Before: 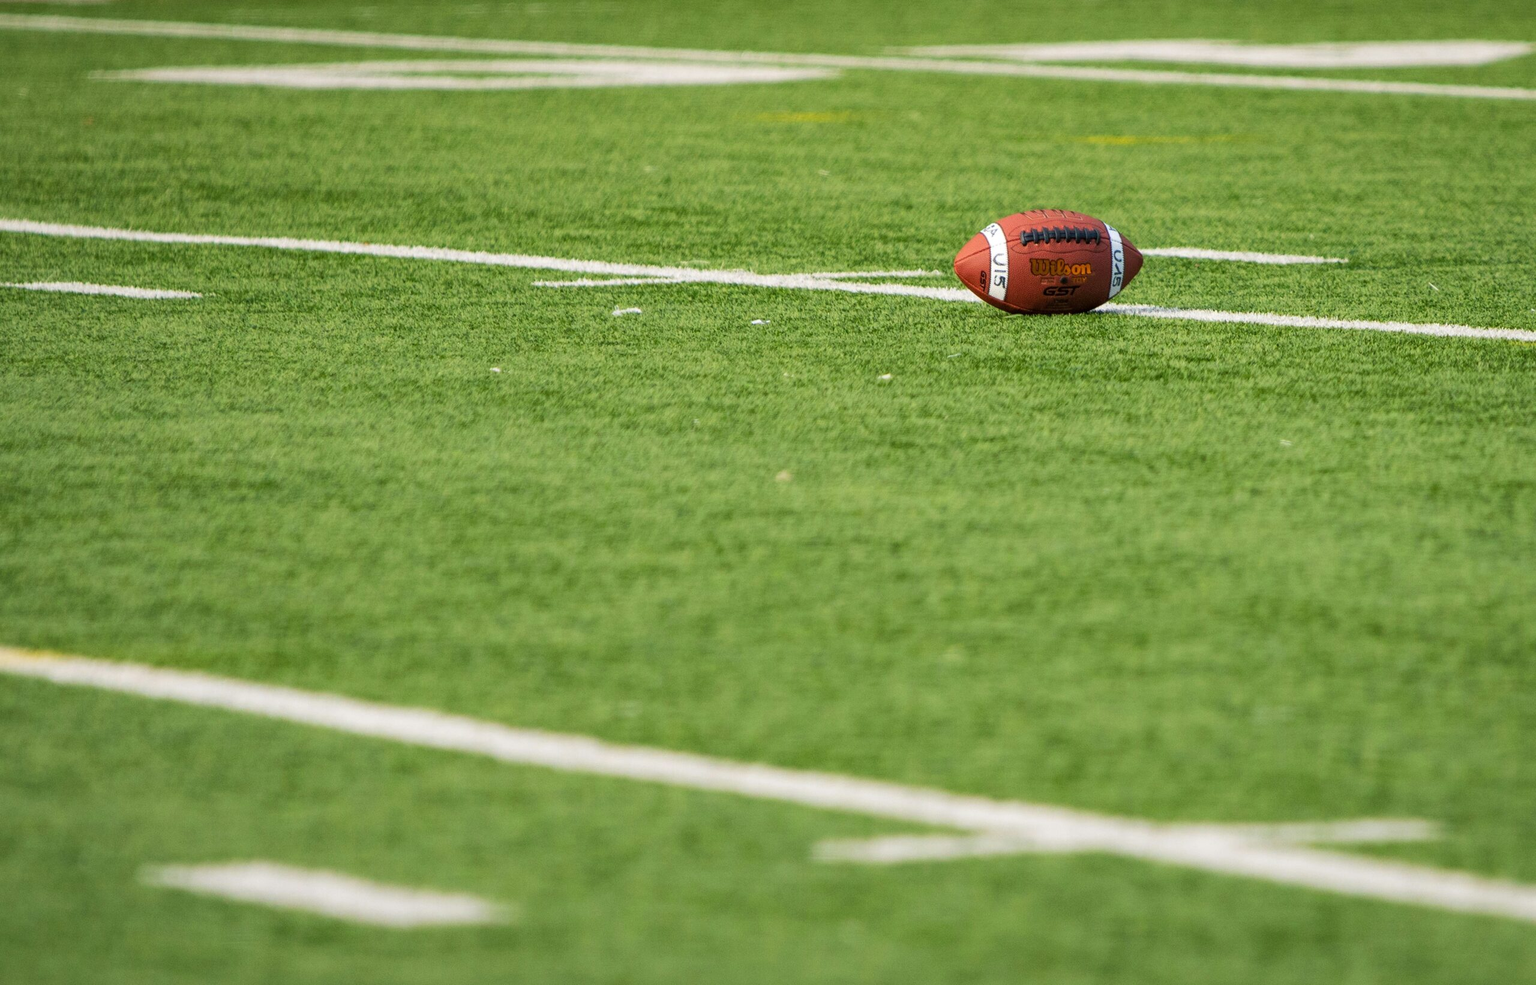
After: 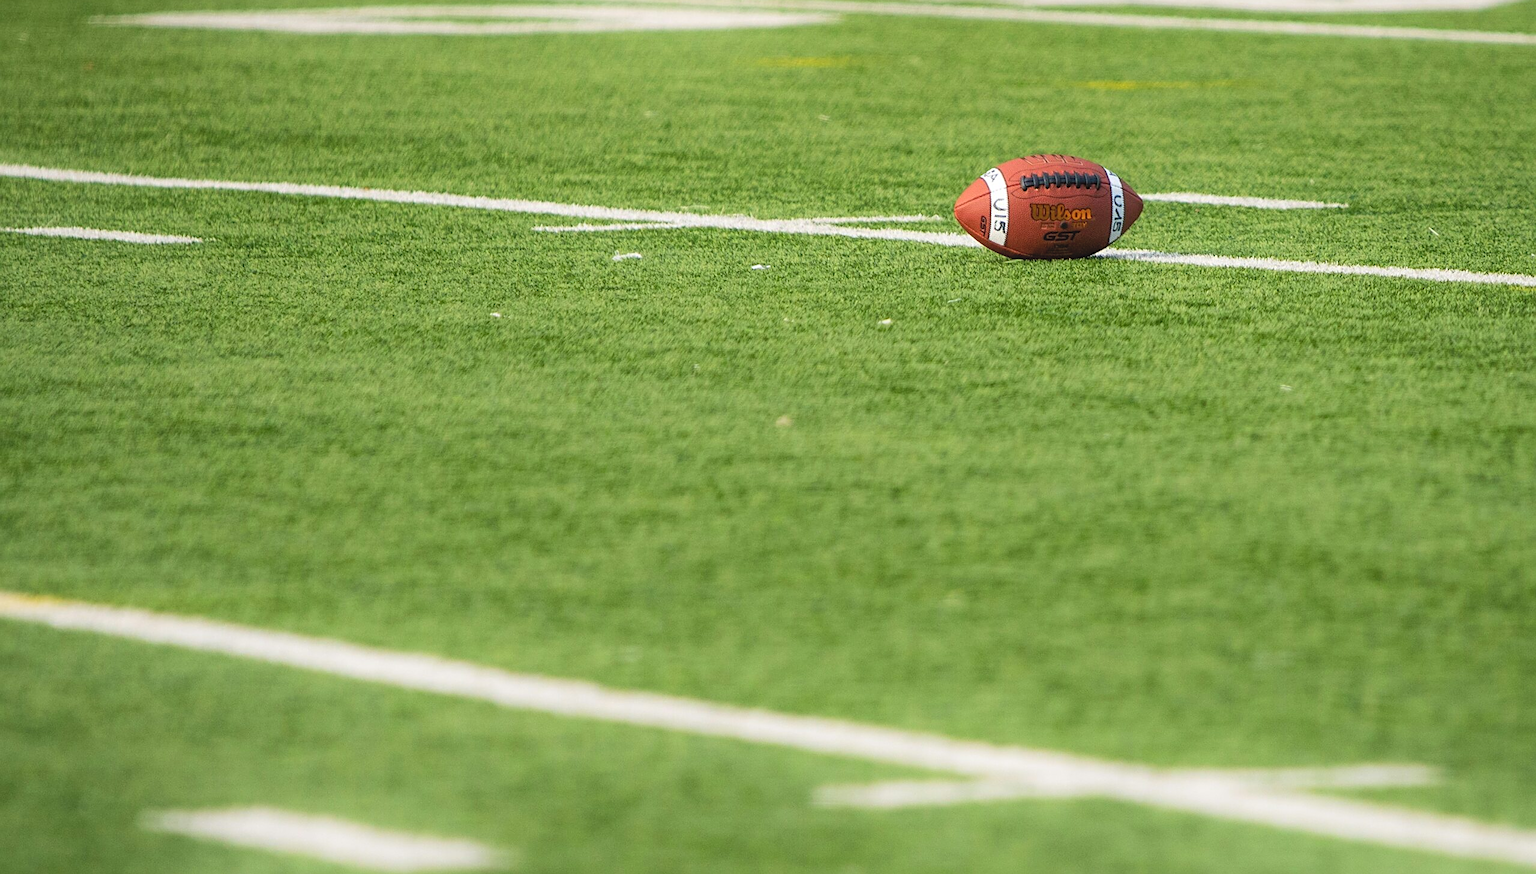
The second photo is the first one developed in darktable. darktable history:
crop and rotate: top 5.609%, bottom 5.609%
sharpen: on, module defaults
bloom: on, module defaults
